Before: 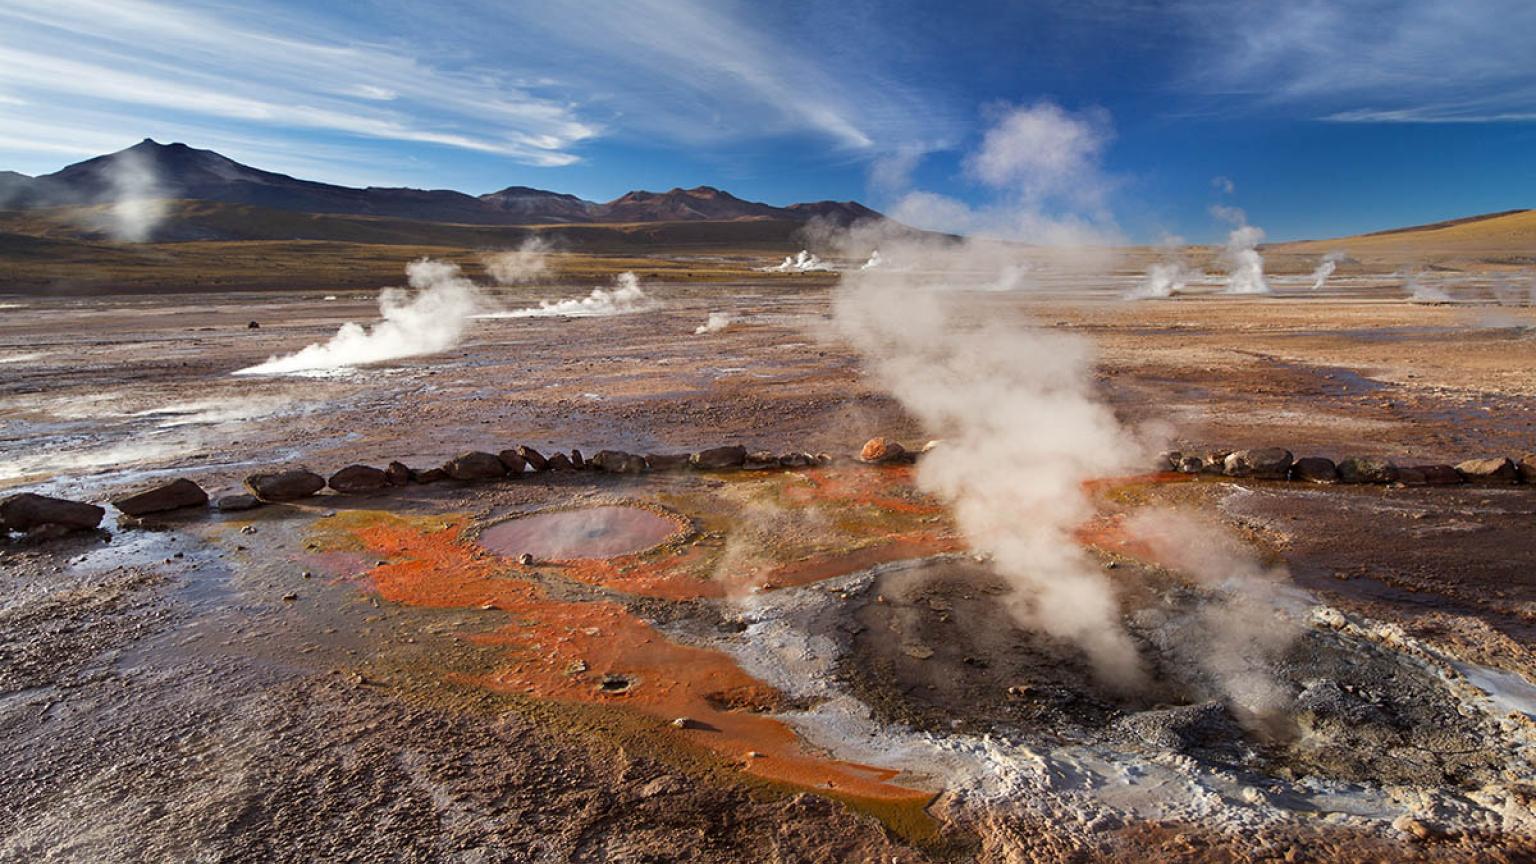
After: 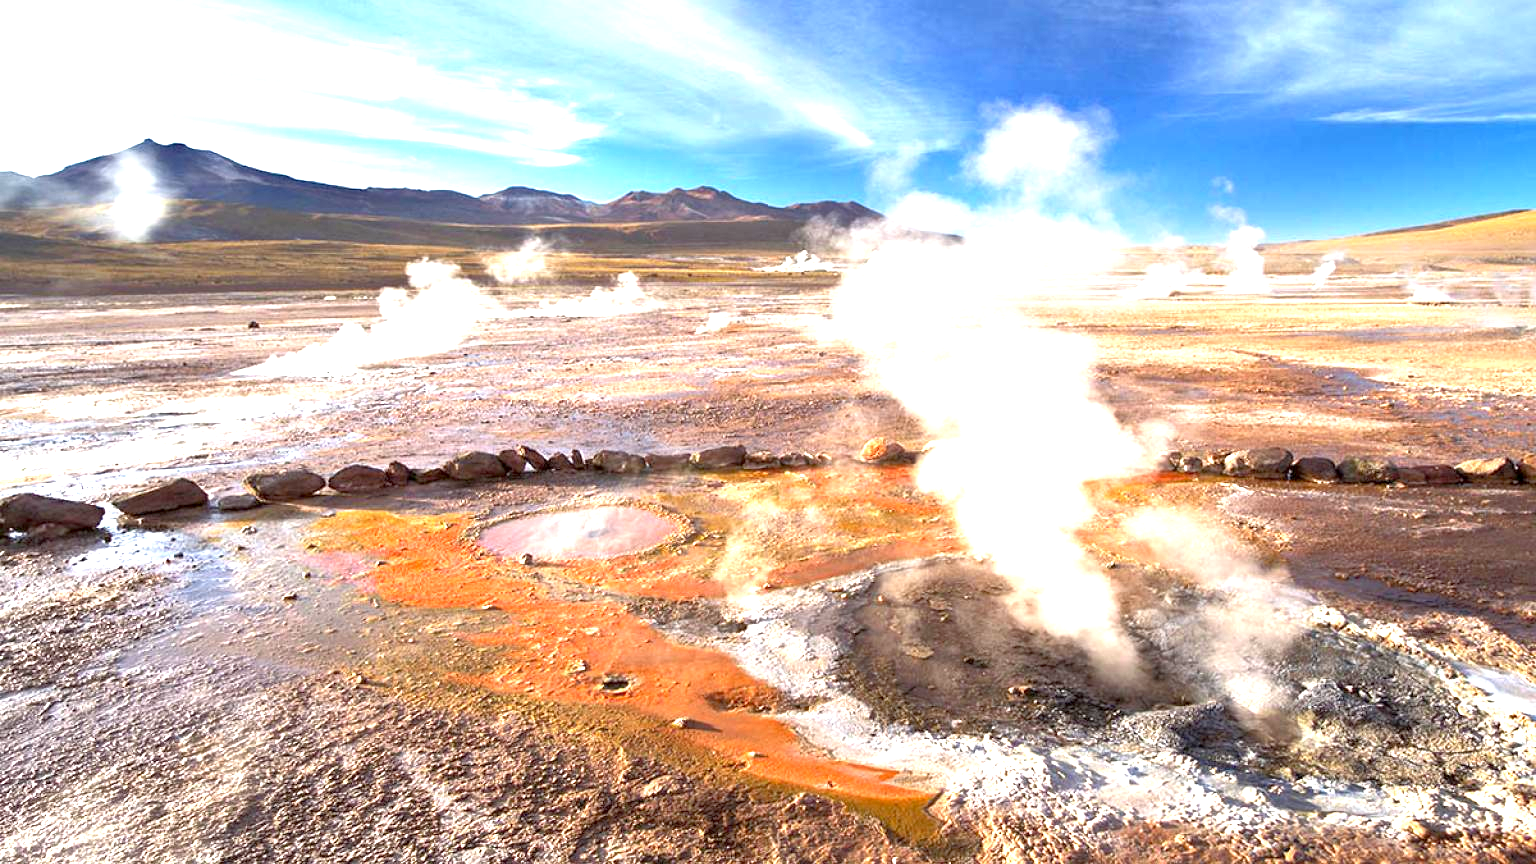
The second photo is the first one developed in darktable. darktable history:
exposure: black level correction 0.001, exposure 1.822 EV, compensate exposure bias true, compensate highlight preservation false
rgb curve: curves: ch0 [(0, 0) (0.053, 0.068) (0.122, 0.128) (1, 1)]
